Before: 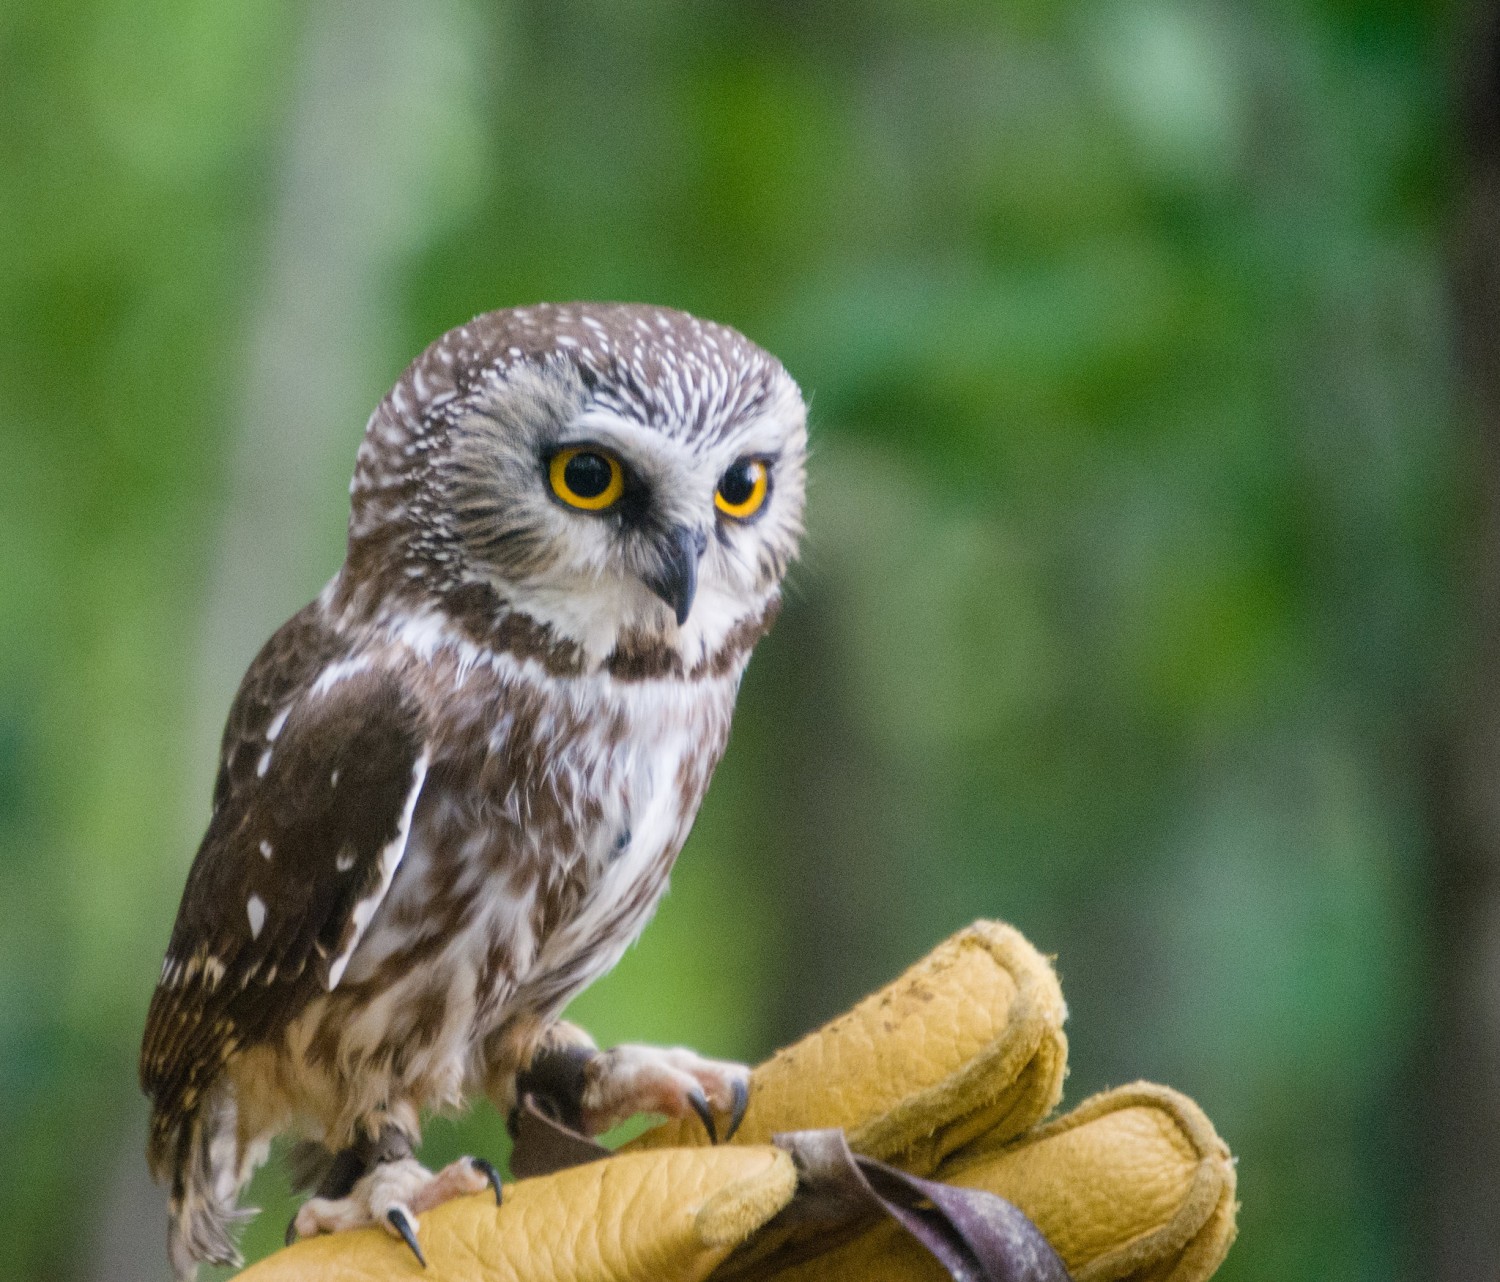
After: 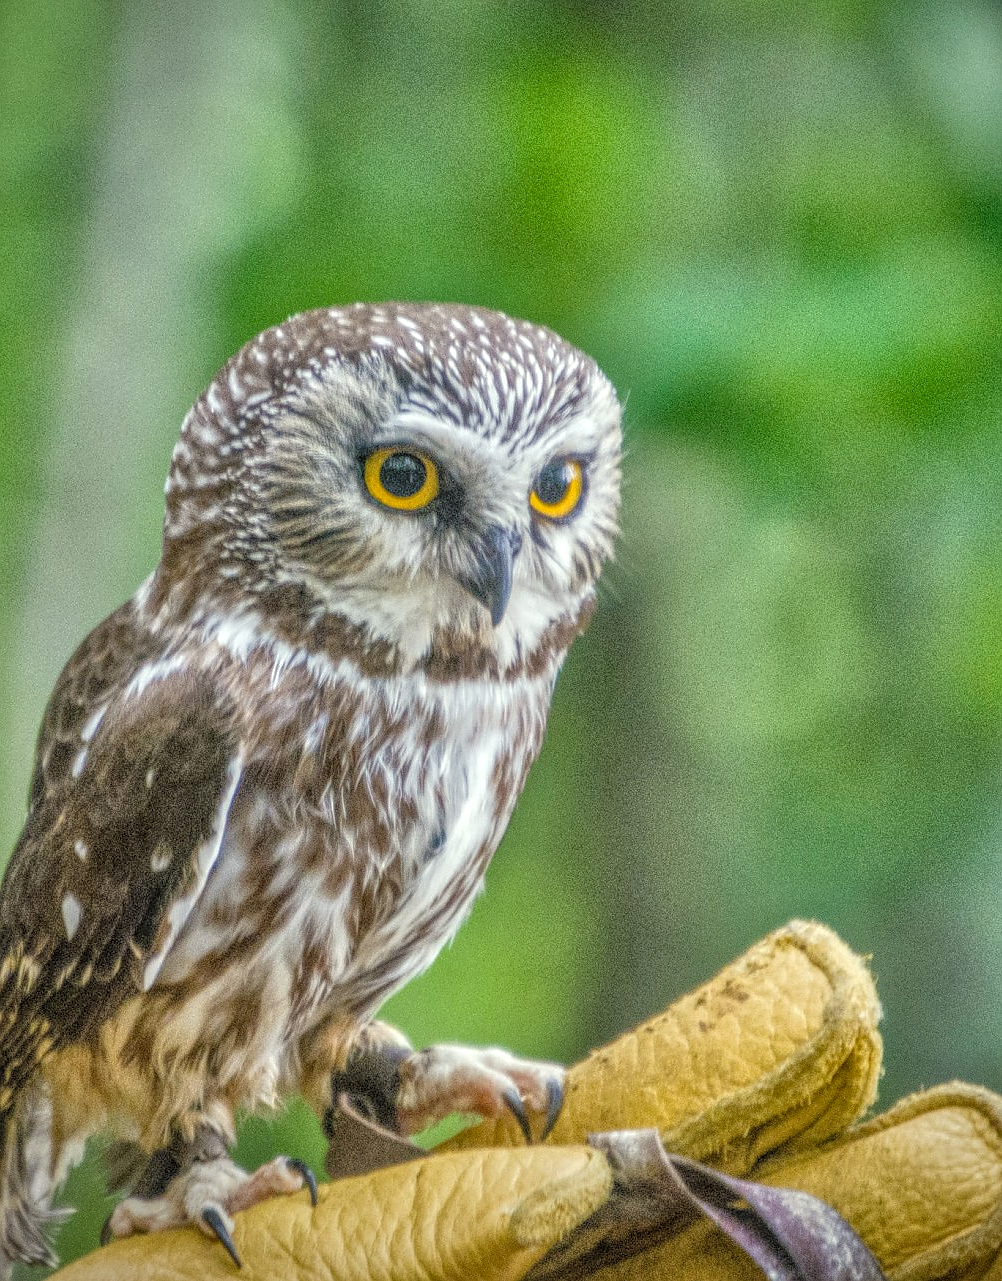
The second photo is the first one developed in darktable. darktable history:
shadows and highlights: soften with gaussian
tone equalizer: -7 EV 0.15 EV, -6 EV 0.603 EV, -5 EV 1.14 EV, -4 EV 1.36 EV, -3 EV 1.18 EV, -2 EV 0.6 EV, -1 EV 0.162 EV, mask exposure compensation -0.49 EV
color correction: highlights a* -4.6, highlights b* 5.05, saturation 0.961
sharpen: radius 0.972, amount 0.615
crop and rotate: left 12.386%, right 20.784%
local contrast: highlights 3%, shadows 7%, detail 200%, midtone range 0.245
base curve: curves: ch0 [(0, 0) (0.297, 0.298) (1, 1)], preserve colors none
vignetting: saturation -0.026, unbound false
